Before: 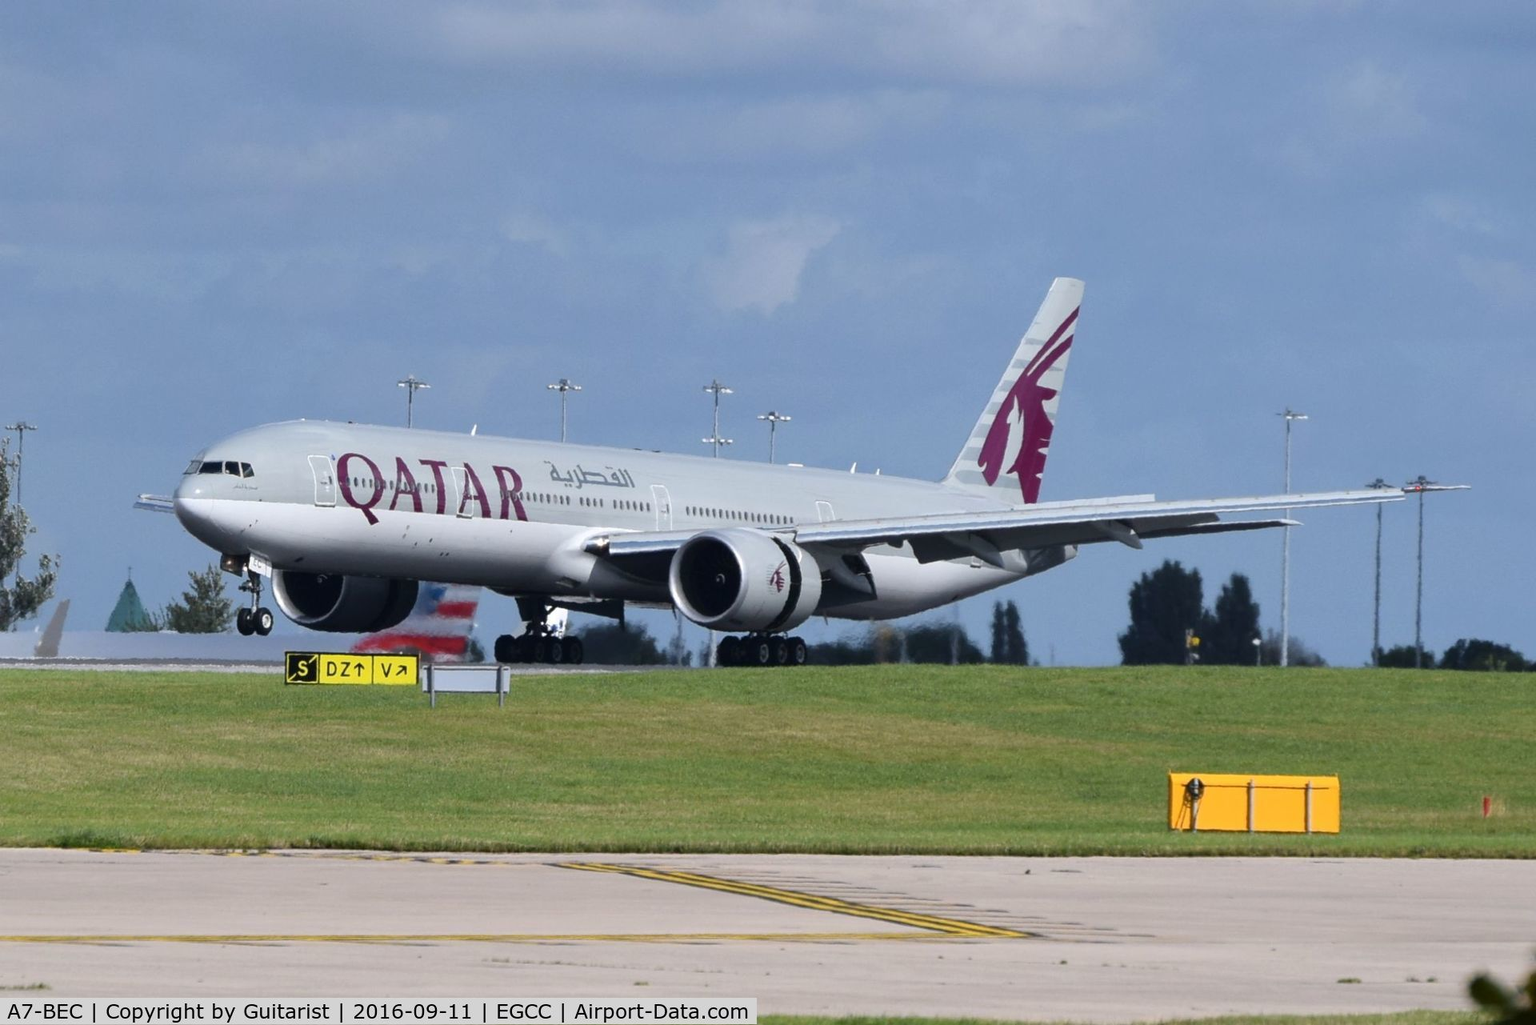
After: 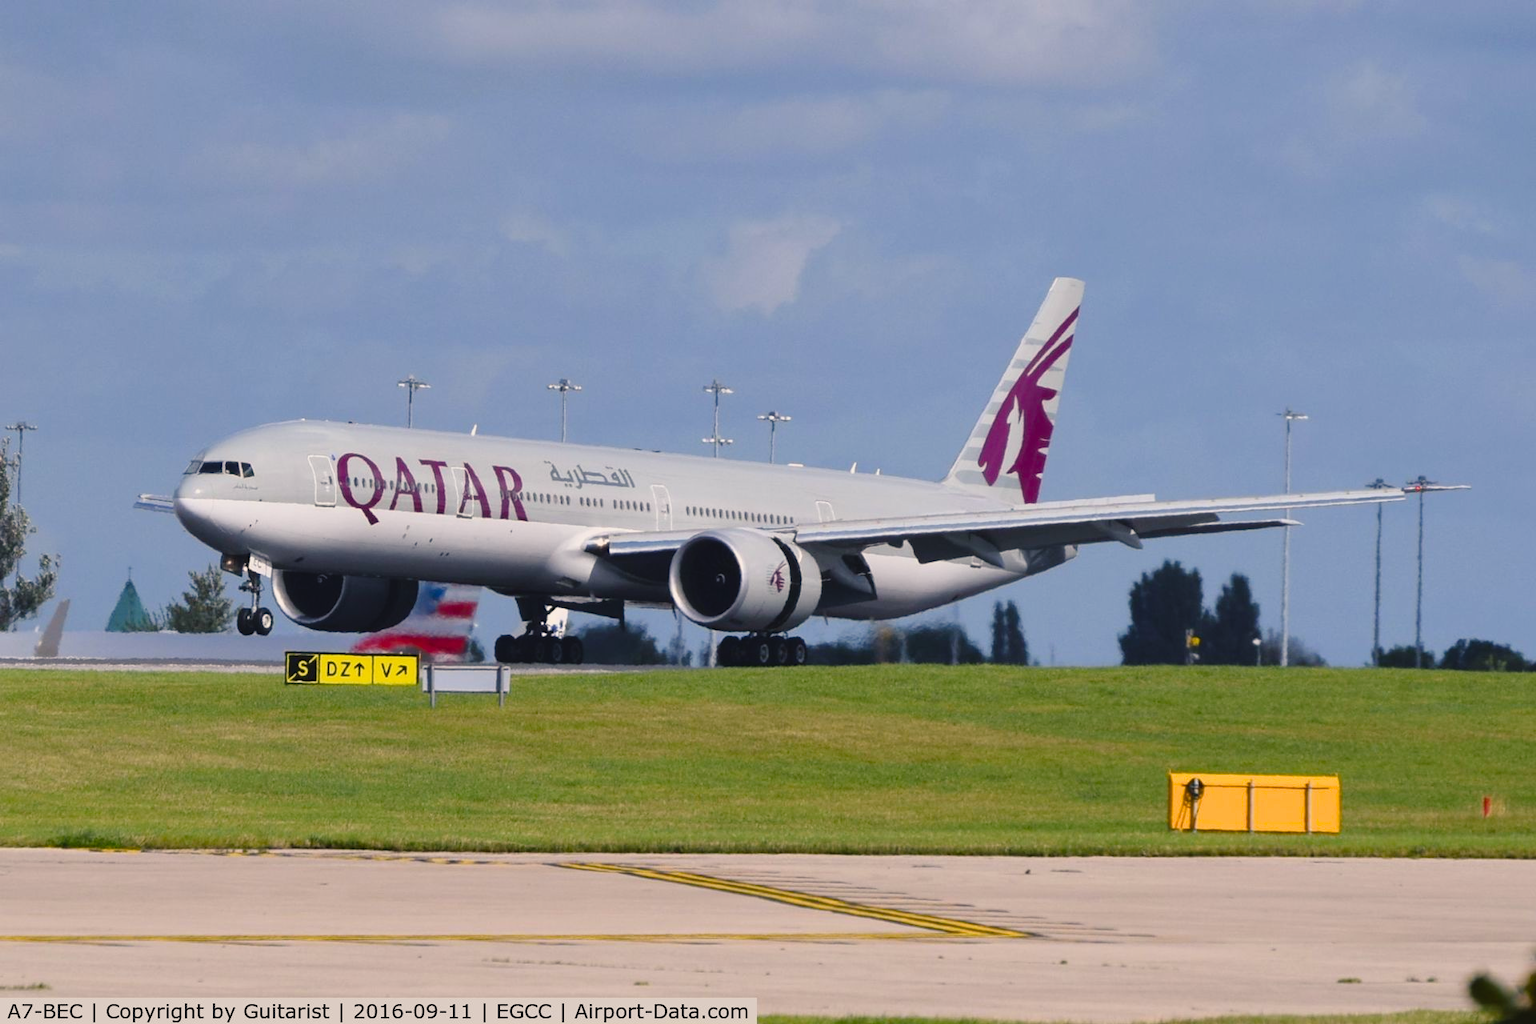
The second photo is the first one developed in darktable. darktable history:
filmic rgb: black relative exposure -9.5 EV, white relative exposure 3.02 EV, hardness 6.12
color balance rgb: shadows lift › chroma 2%, shadows lift › hue 247.2°, power › chroma 0.3%, power › hue 25.2°, highlights gain › chroma 3%, highlights gain › hue 60°, global offset › luminance 0.75%, perceptual saturation grading › global saturation 20%, perceptual saturation grading › highlights -20%, perceptual saturation grading › shadows 30%, global vibrance 20%
